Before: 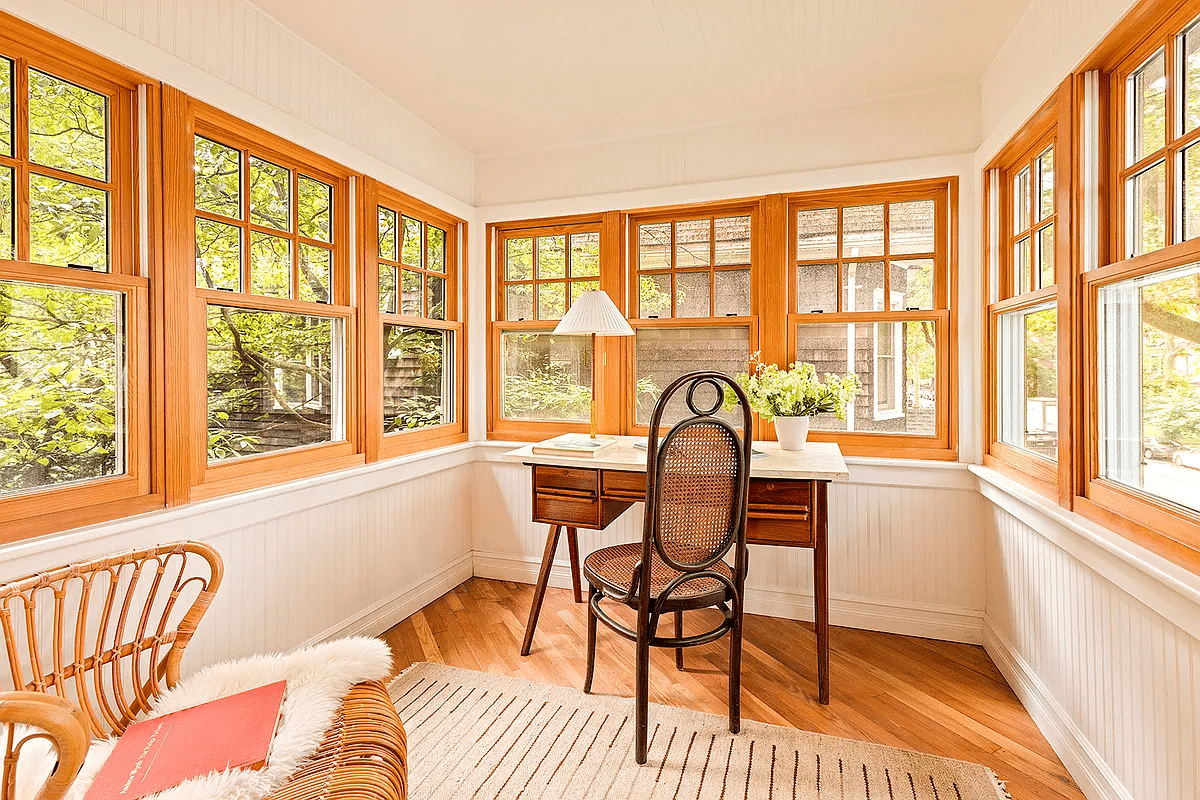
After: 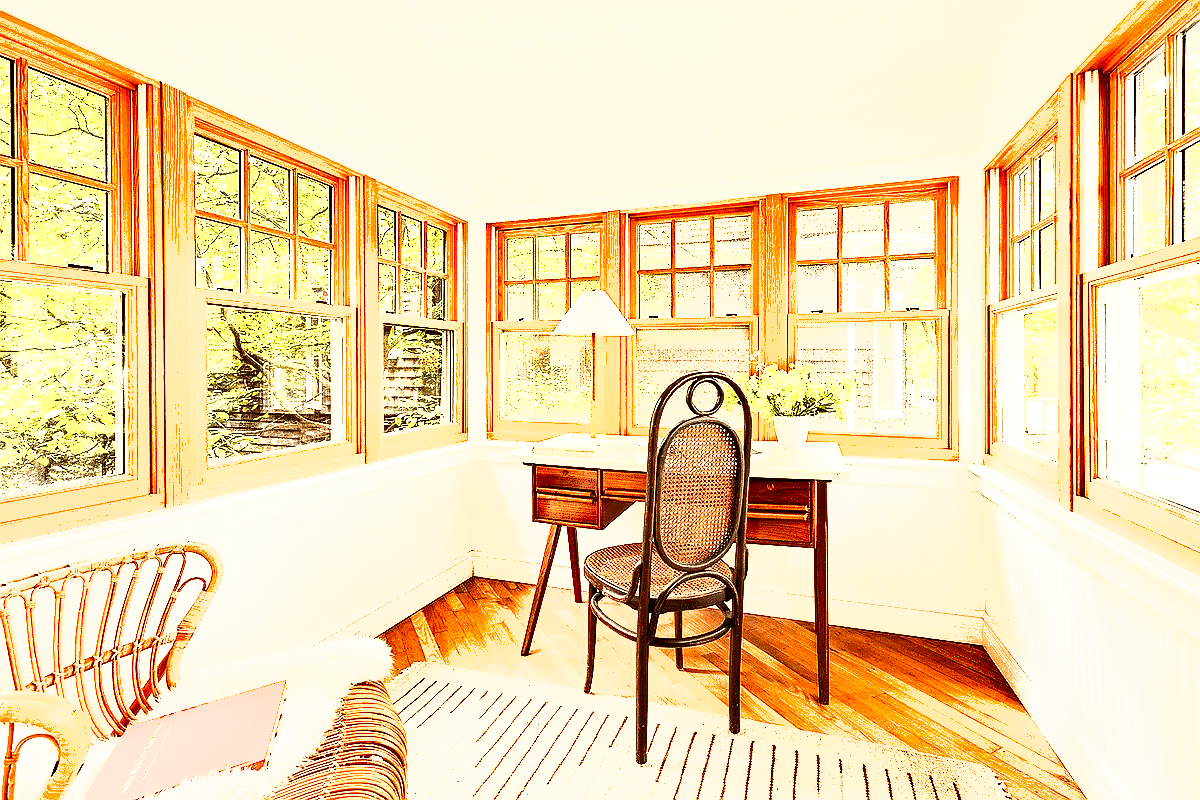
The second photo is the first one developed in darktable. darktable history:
exposure: exposure 1.093 EV, compensate exposure bias true, compensate highlight preservation false
tone equalizer: -8 EV -0.724 EV, -7 EV -0.718 EV, -6 EV -0.562 EV, -5 EV -0.377 EV, -3 EV 0.391 EV, -2 EV 0.6 EV, -1 EV 0.69 EV, +0 EV 0.756 EV
shadows and highlights: soften with gaussian
